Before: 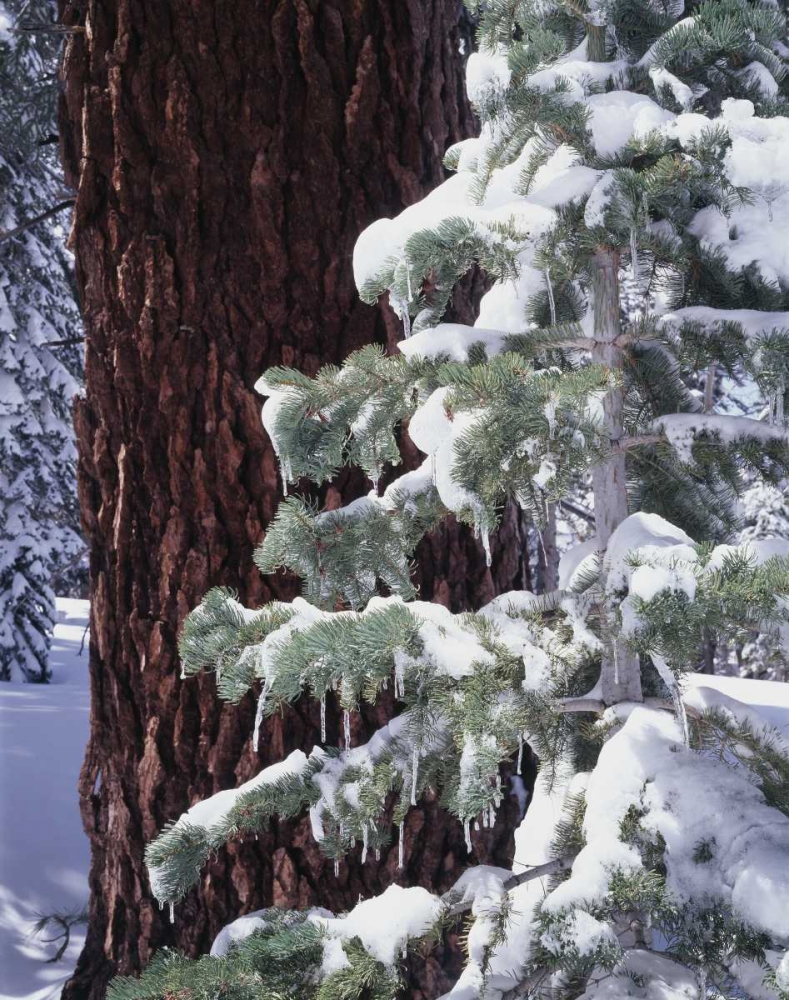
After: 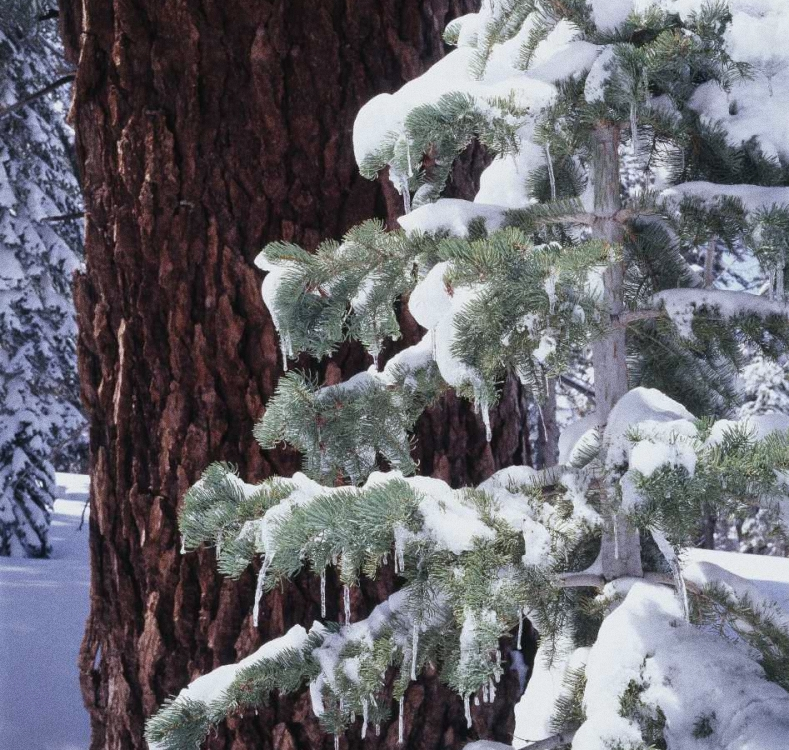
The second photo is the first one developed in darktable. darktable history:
exposure: exposure -0.05 EV
rotate and perspective: crop left 0, crop top 0
grain: strength 26%
crop and rotate: top 12.5%, bottom 12.5%
white balance: red 0.988, blue 1.017
